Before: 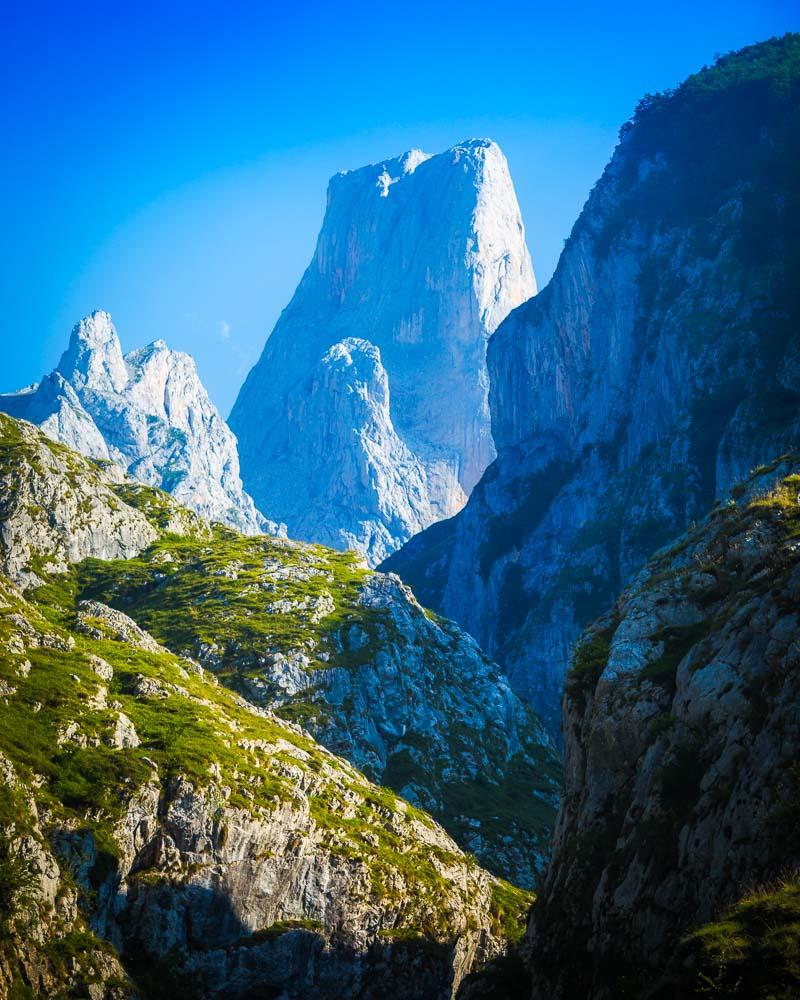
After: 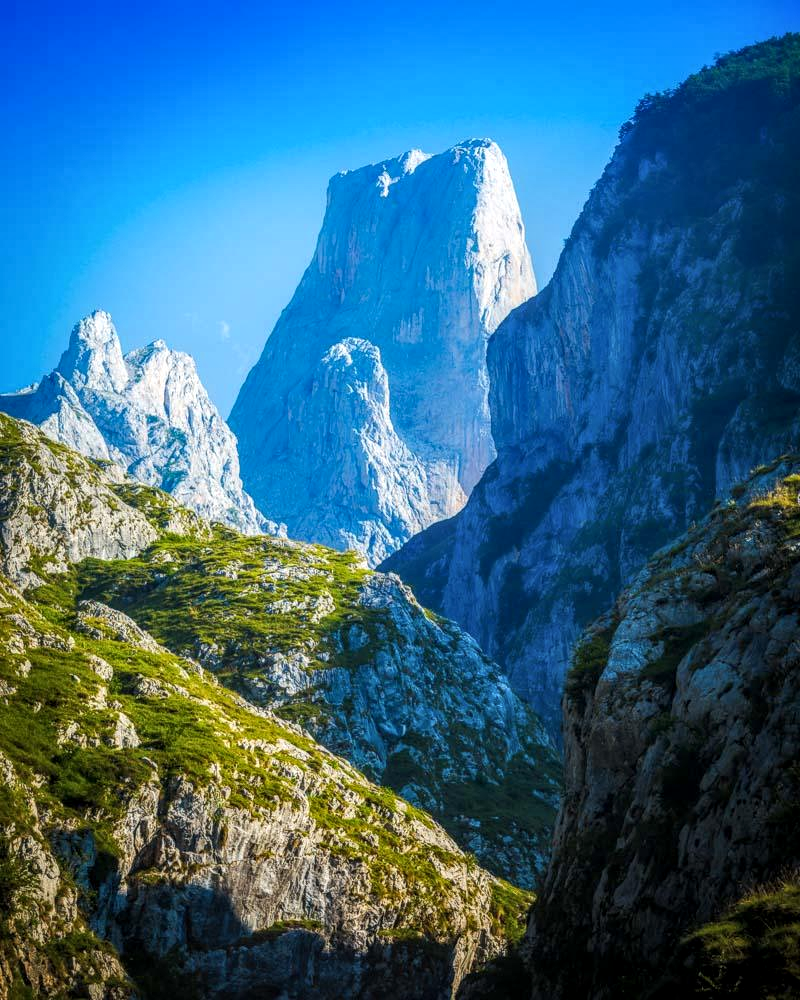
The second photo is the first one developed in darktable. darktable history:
local contrast: highlights 1%, shadows 4%, detail 134%
